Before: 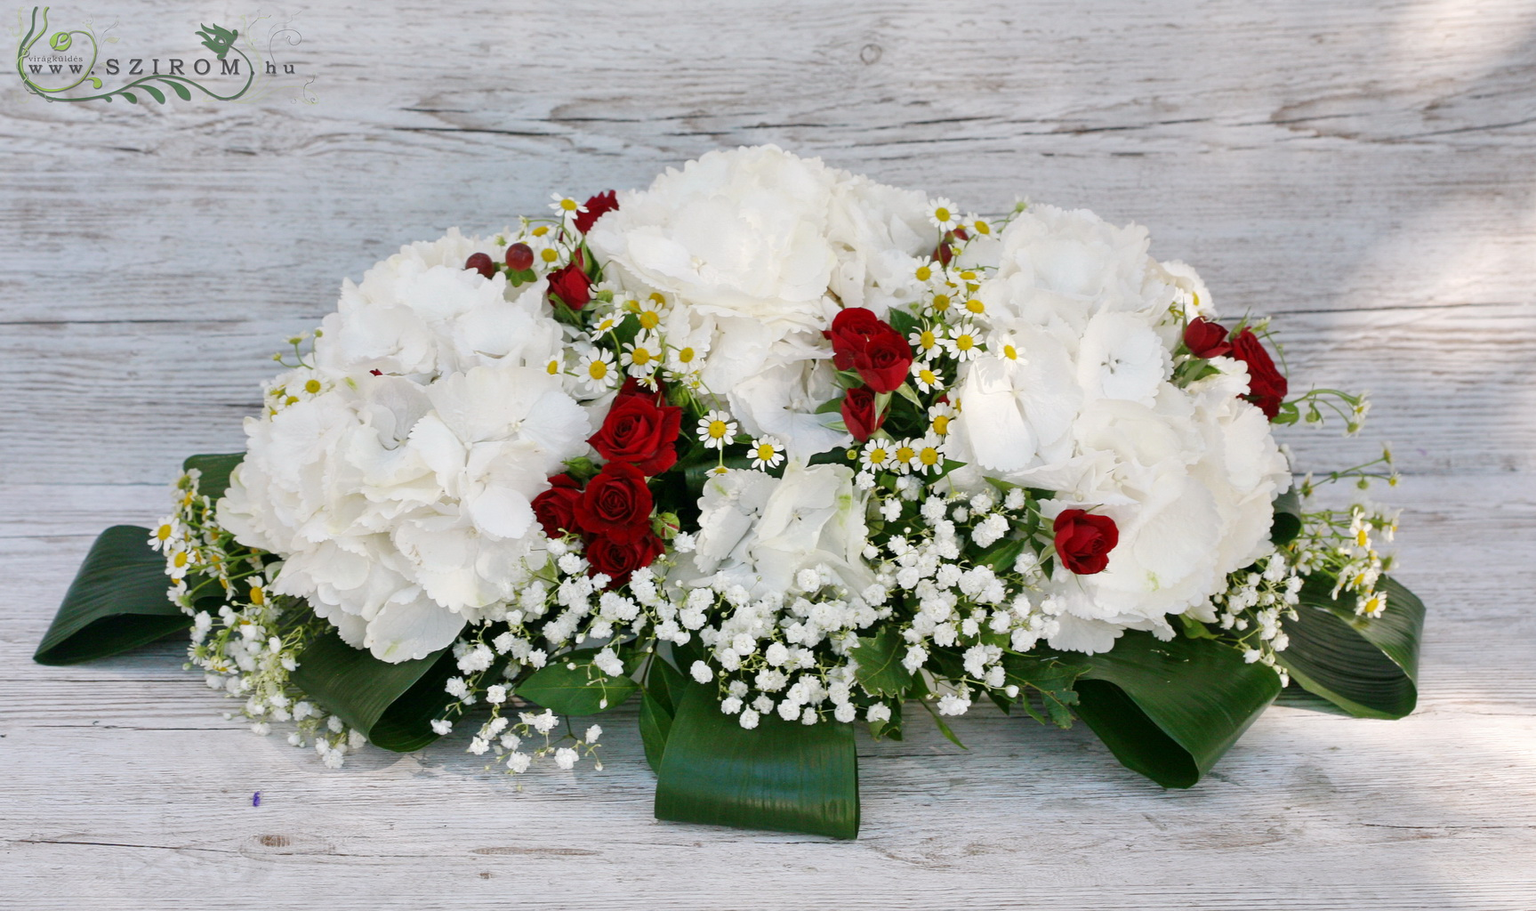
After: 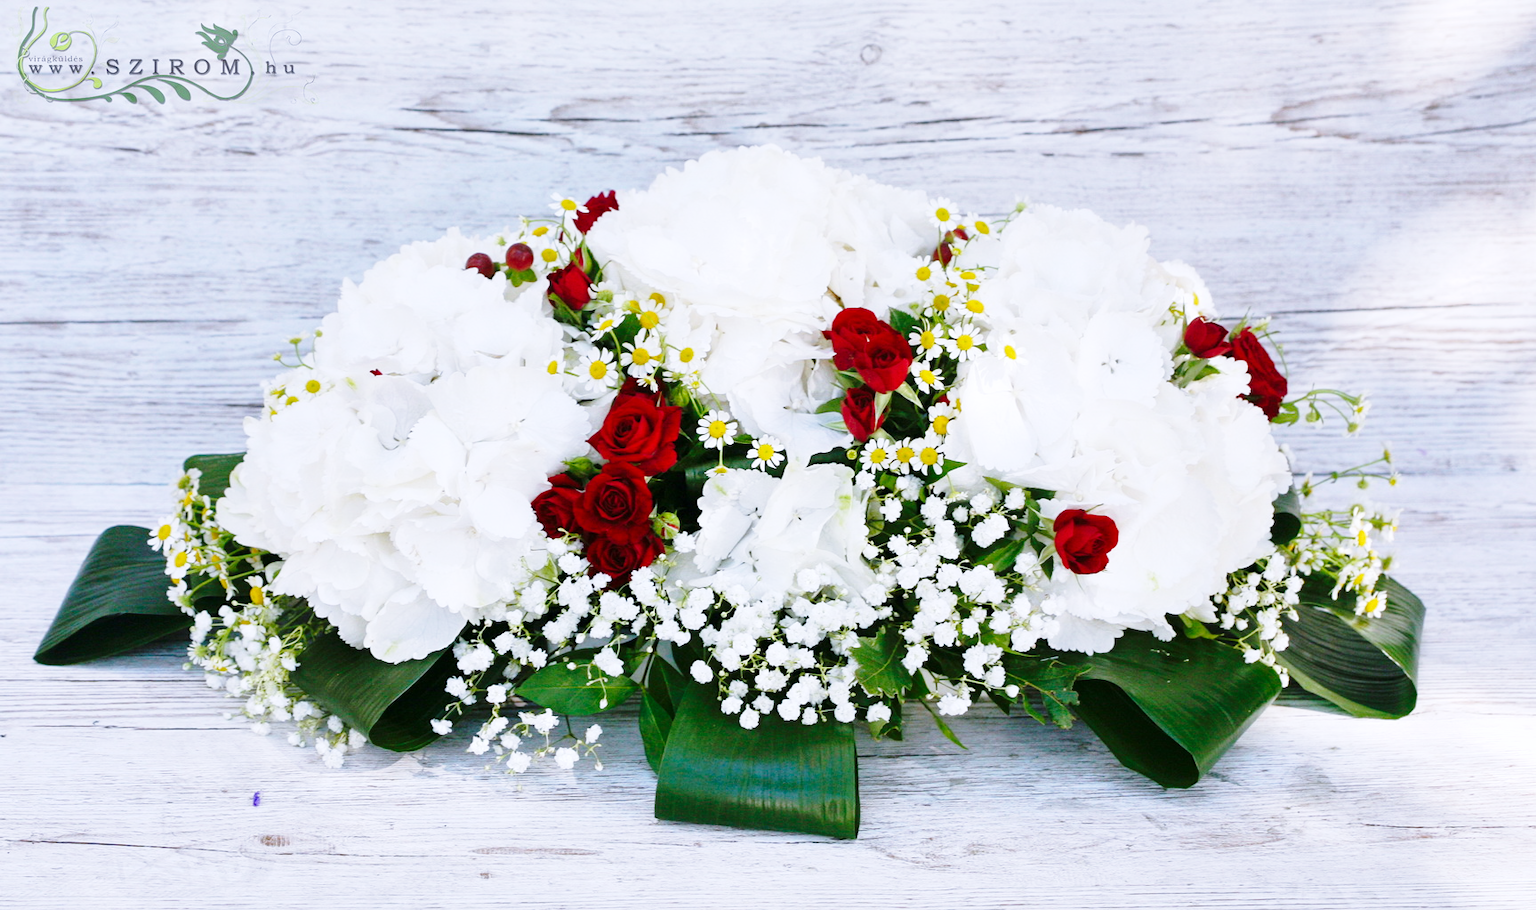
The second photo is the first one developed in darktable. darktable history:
tone equalizer: on, module defaults
white balance: red 0.967, blue 1.119, emerald 0.756
base curve: curves: ch0 [(0, 0) (0.028, 0.03) (0.121, 0.232) (0.46, 0.748) (0.859, 0.968) (1, 1)], preserve colors none
